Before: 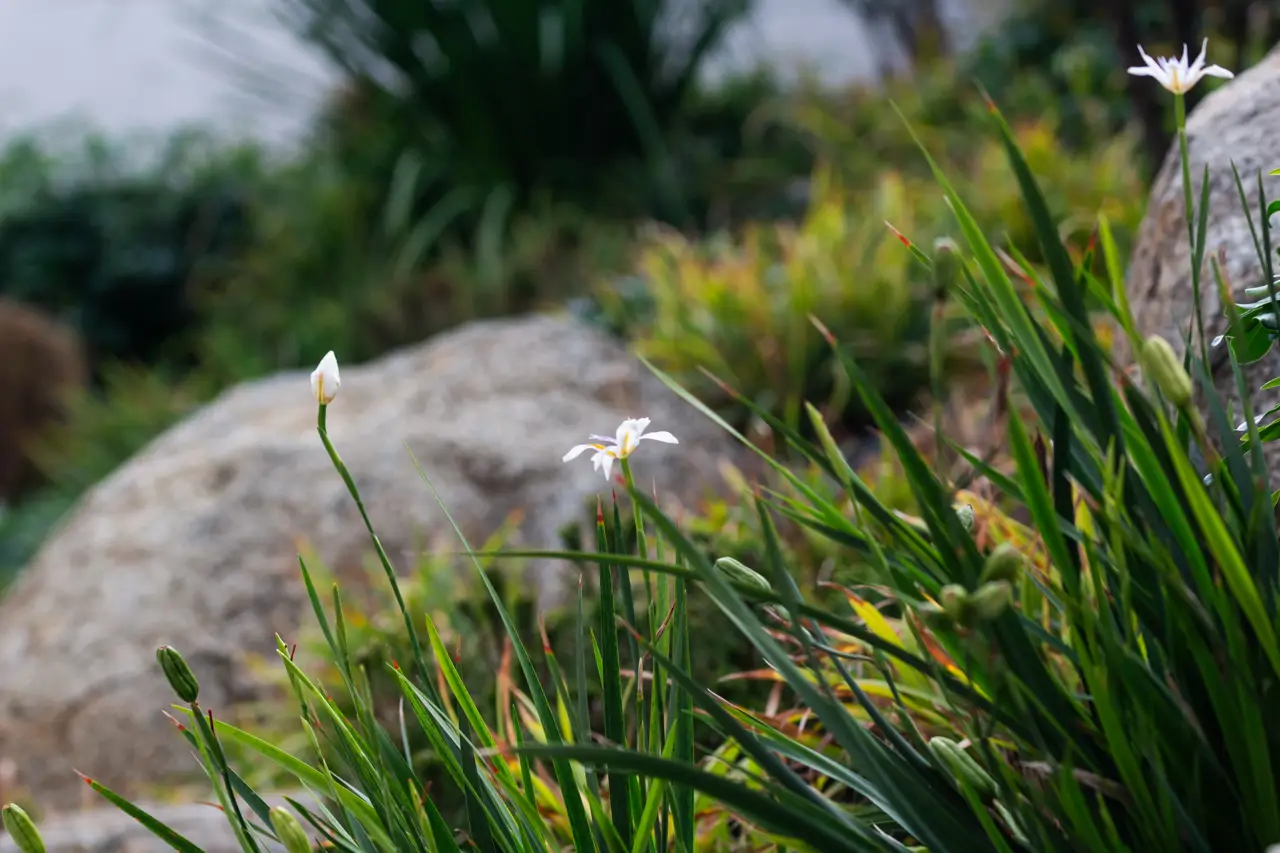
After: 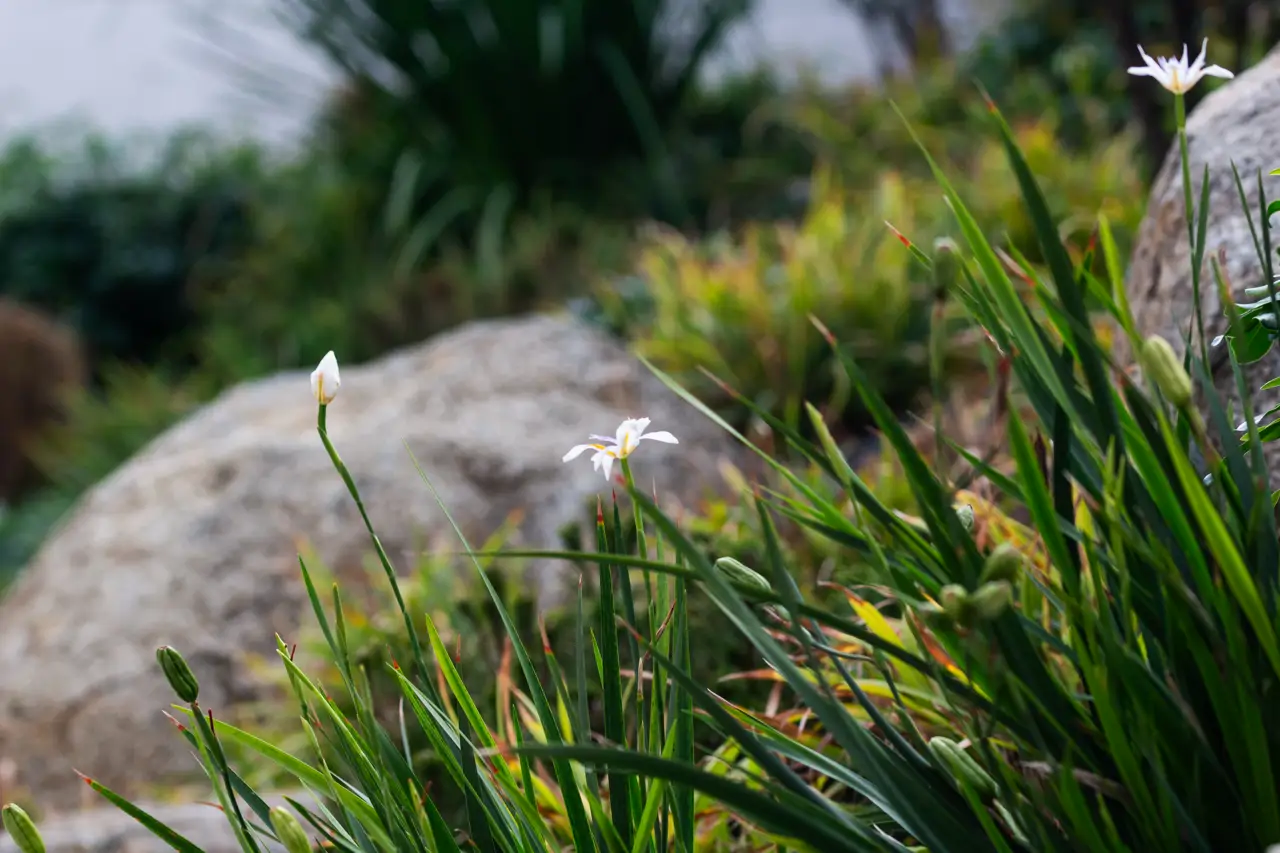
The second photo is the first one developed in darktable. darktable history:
contrast brightness saturation: contrast 0.099, brightness 0.019, saturation 0.024
exposure: exposure -0.026 EV, compensate highlight preservation false
